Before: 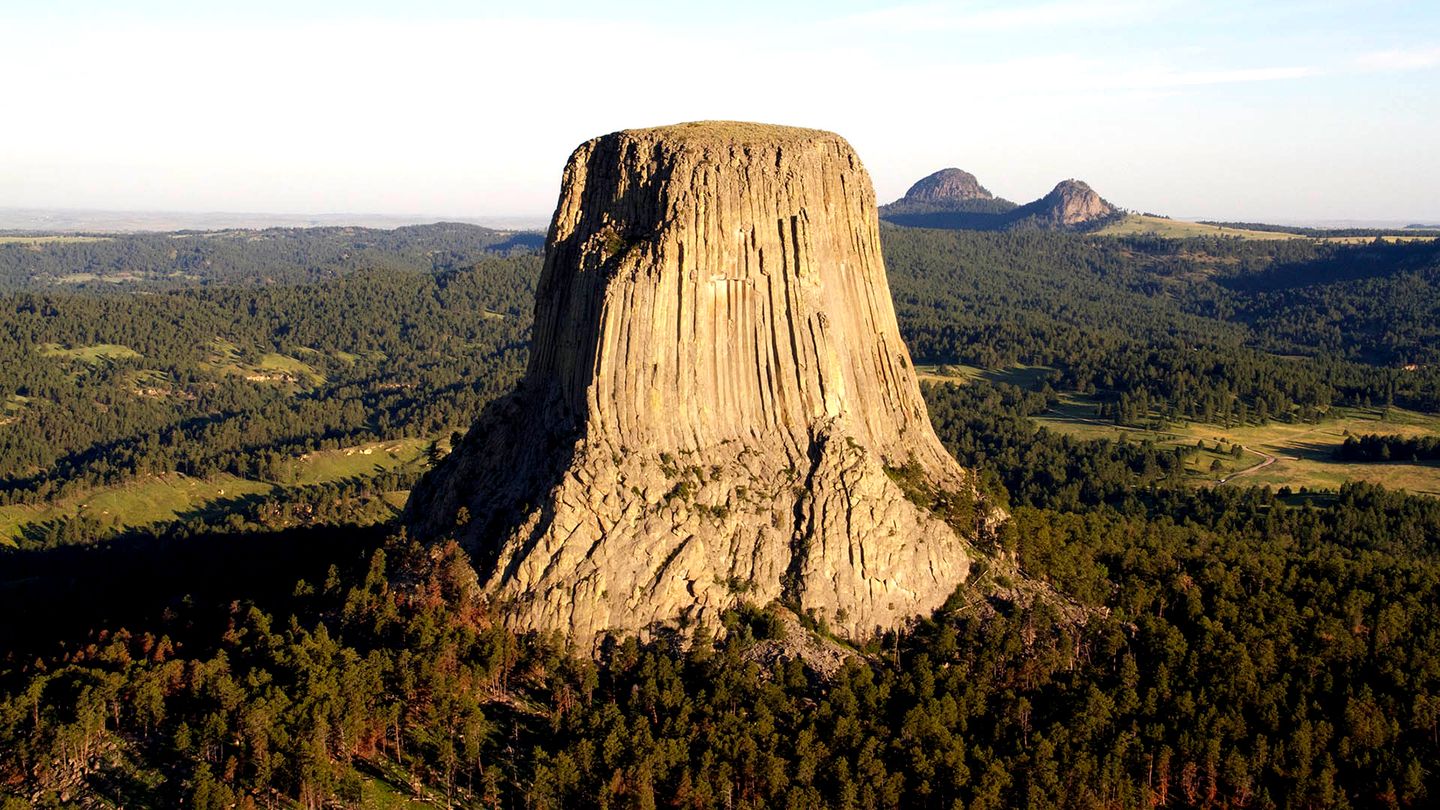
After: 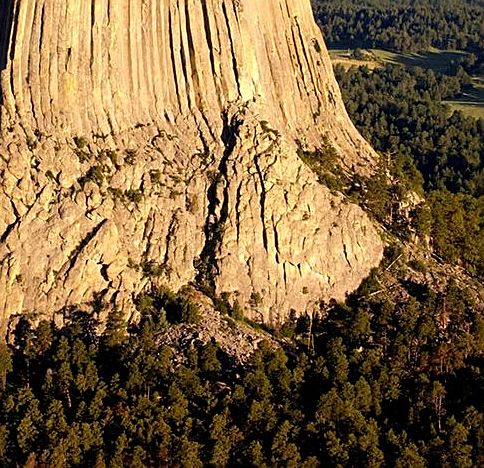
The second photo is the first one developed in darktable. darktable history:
sharpen: on, module defaults
crop: left 40.742%, top 39.075%, right 25.59%, bottom 2.986%
